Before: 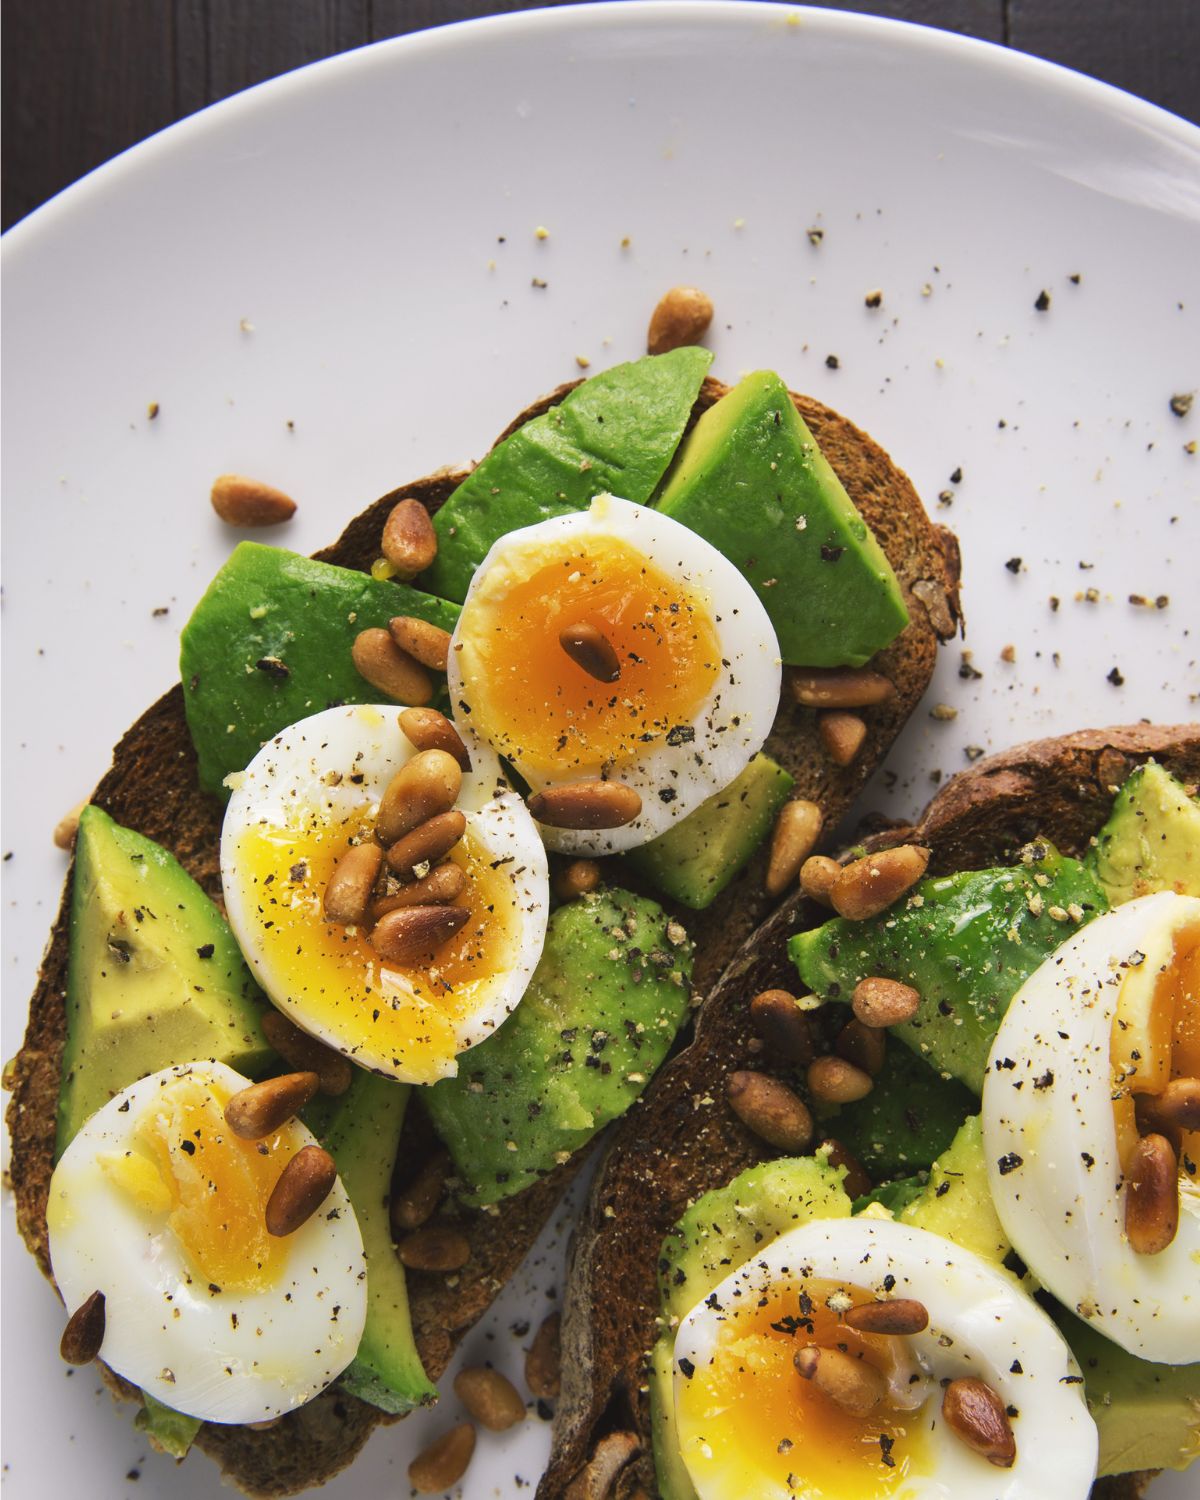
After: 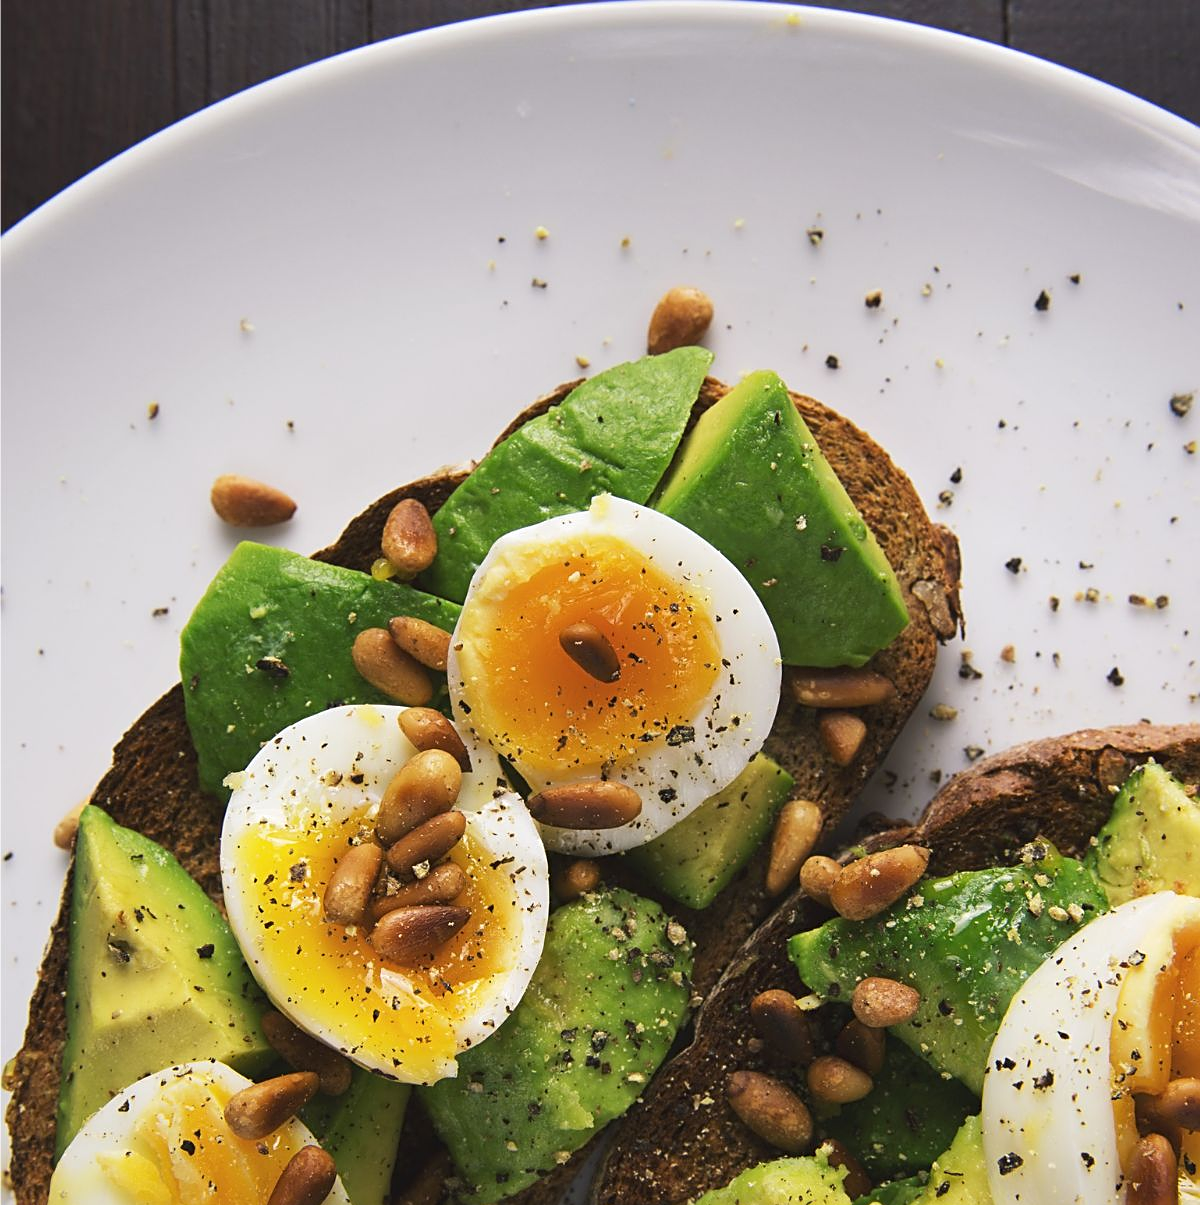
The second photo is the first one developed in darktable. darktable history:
tone equalizer: on, module defaults
crop: bottom 19.644%
sharpen: on, module defaults
